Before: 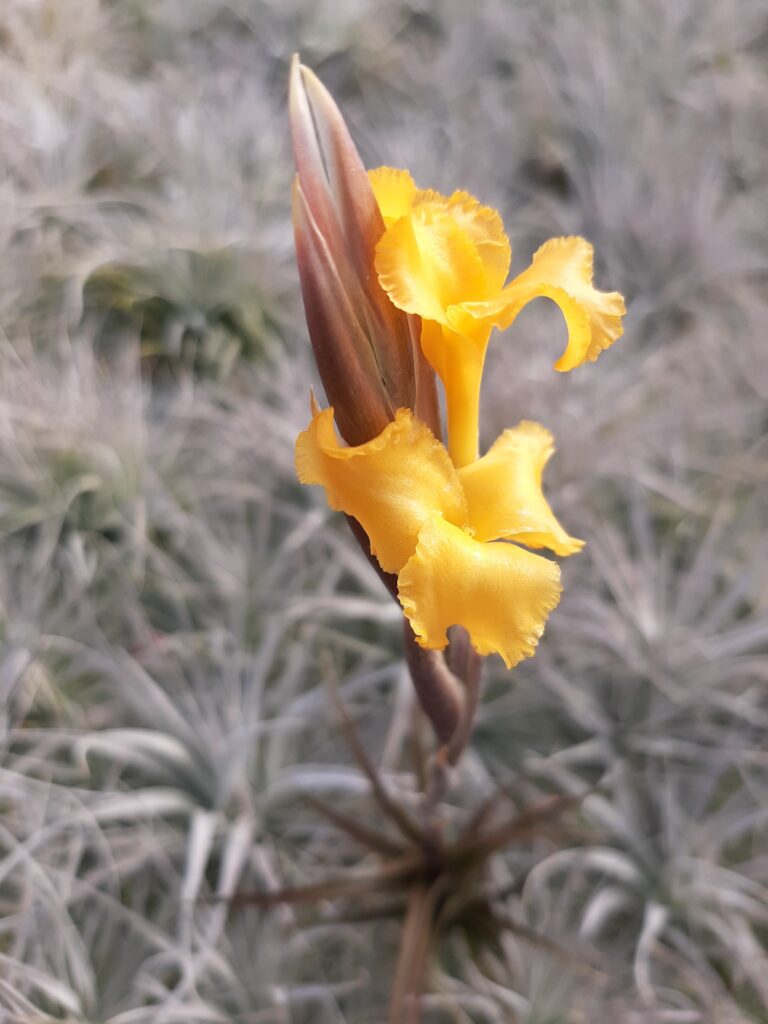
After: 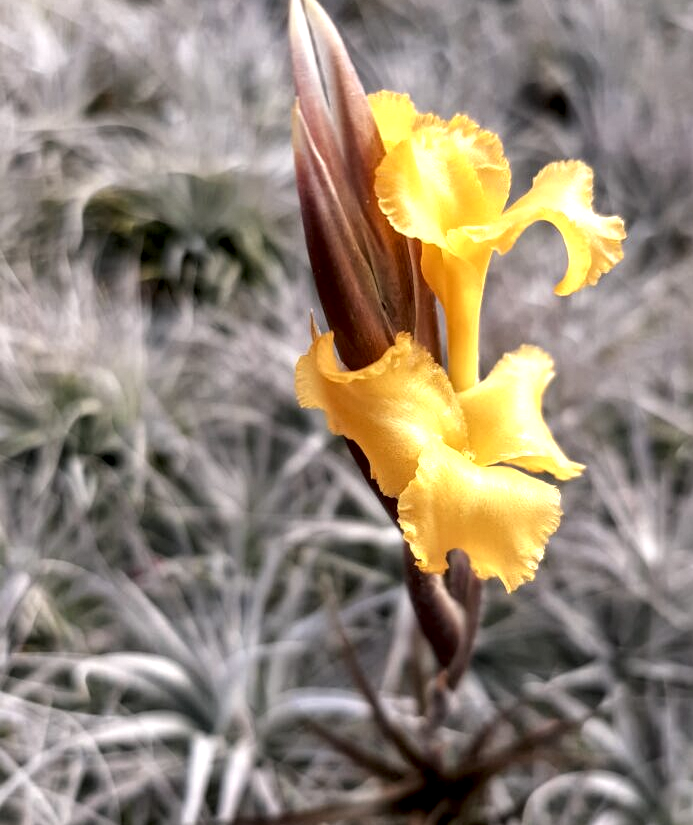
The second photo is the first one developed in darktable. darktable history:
crop: top 7.49%, right 9.717%, bottom 11.943%
shadows and highlights: shadows 75, highlights -25, soften with gaussian
local contrast: highlights 20%, detail 197%
exposure: compensate highlight preservation false
